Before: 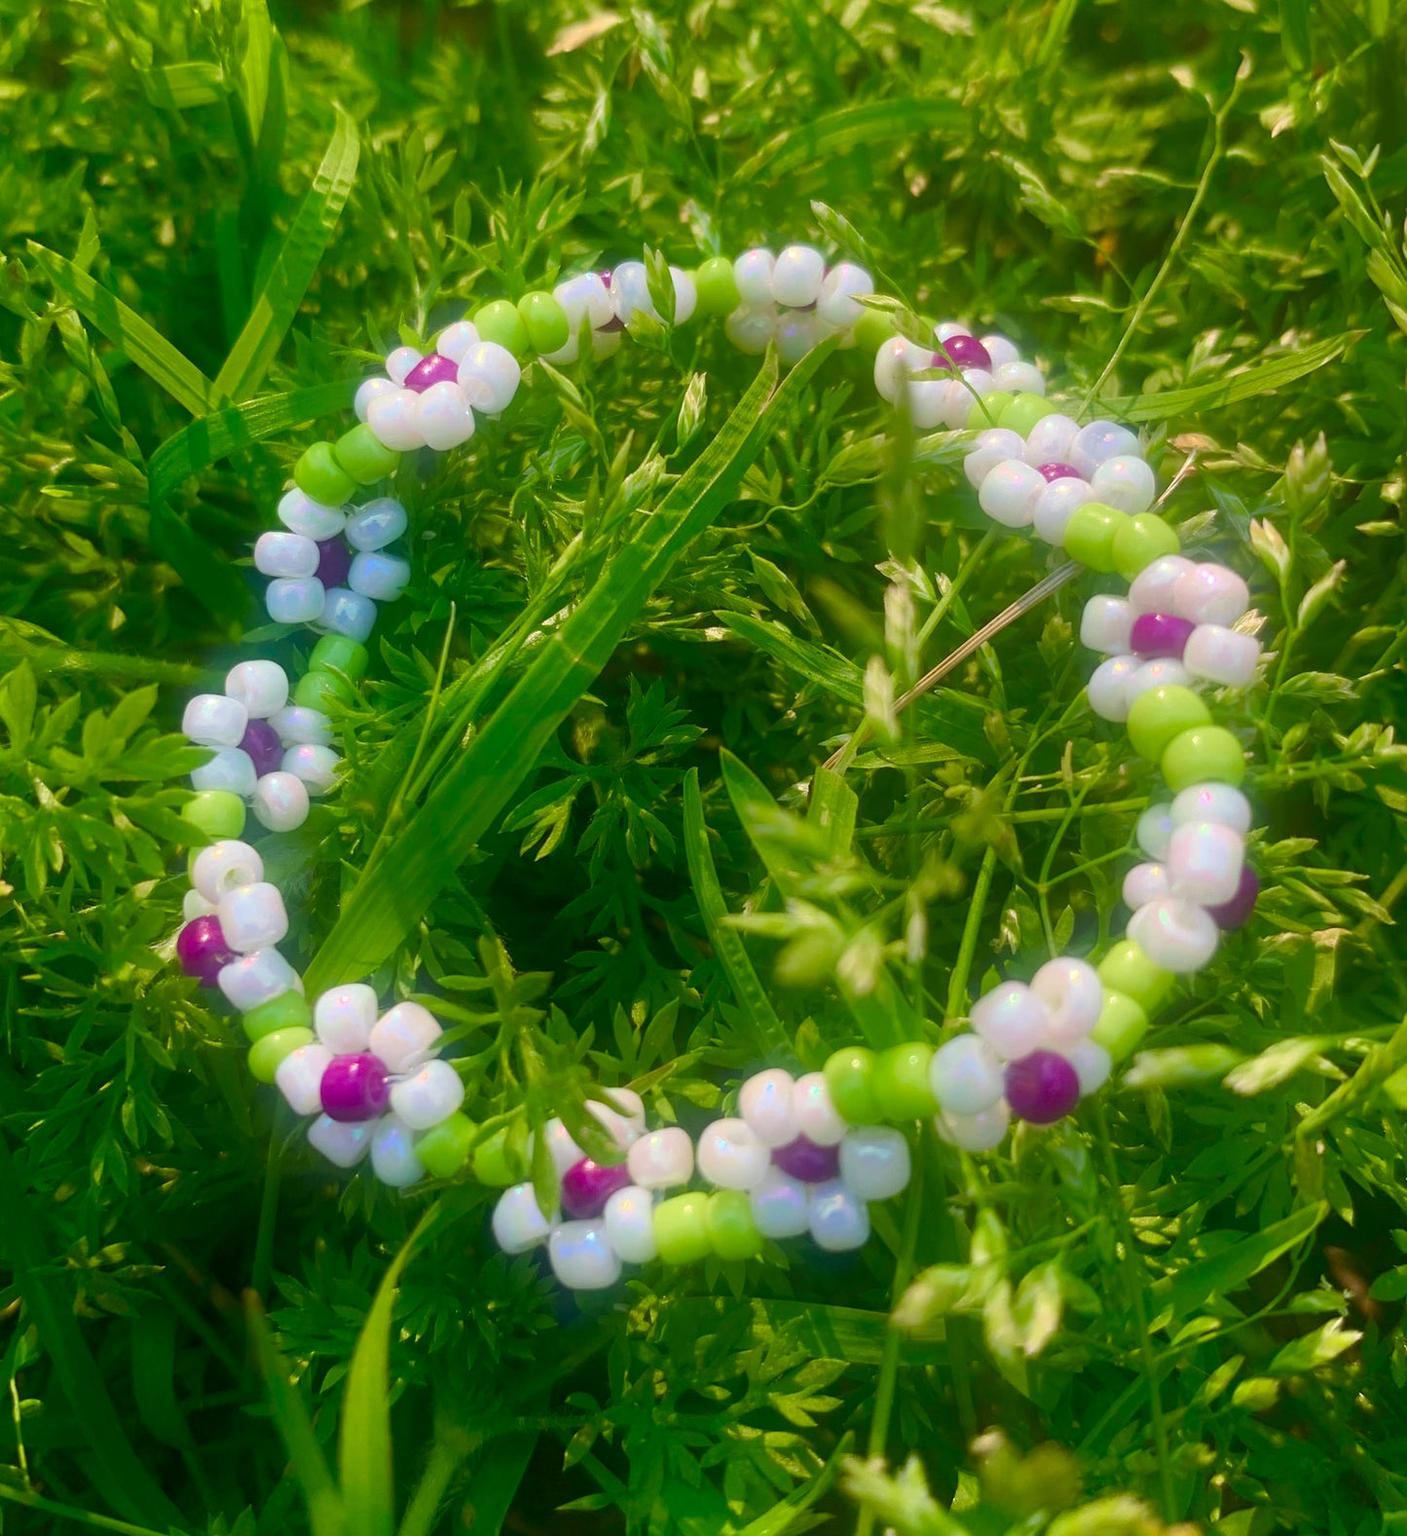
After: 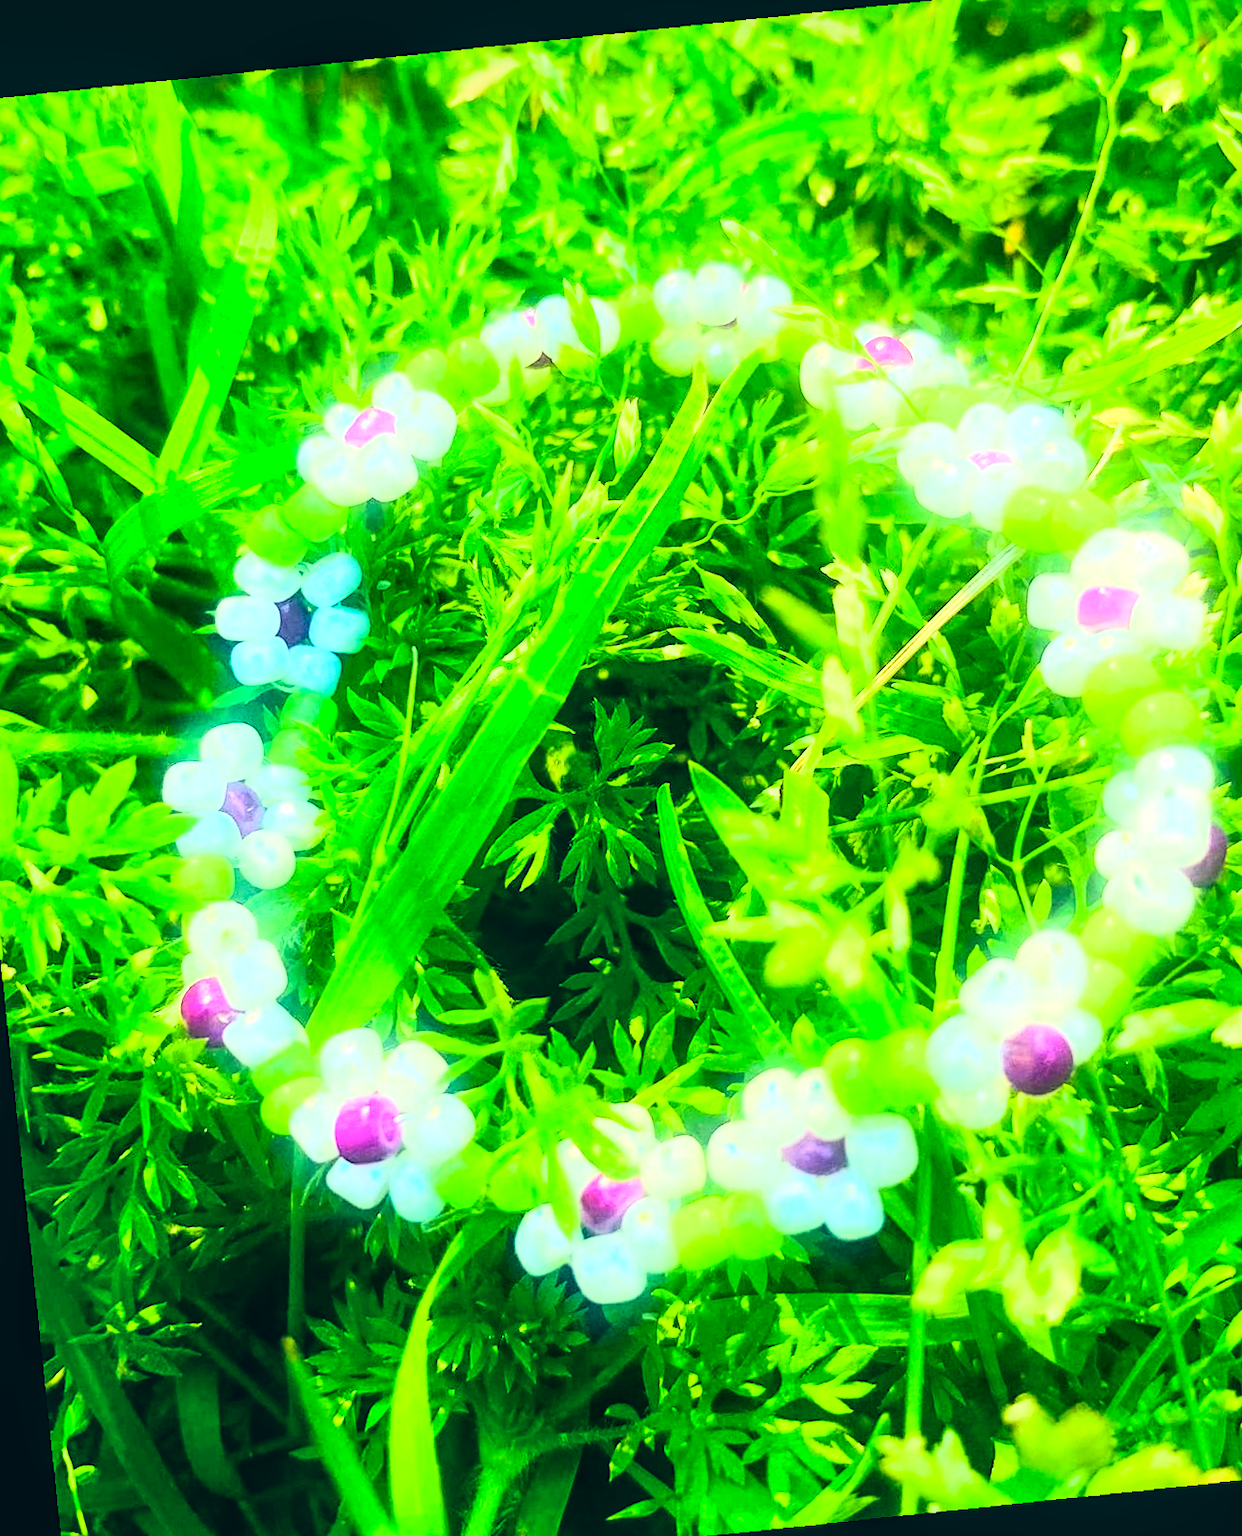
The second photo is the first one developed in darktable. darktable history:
color correction: highlights a* -20.08, highlights b* 9.8, shadows a* -20.4, shadows b* -10.76
rgb curve: curves: ch0 [(0, 0) (0.21, 0.15) (0.24, 0.21) (0.5, 0.75) (0.75, 0.96) (0.89, 0.99) (1, 1)]; ch1 [(0, 0.02) (0.21, 0.13) (0.25, 0.2) (0.5, 0.67) (0.75, 0.9) (0.89, 0.97) (1, 1)]; ch2 [(0, 0.02) (0.21, 0.13) (0.25, 0.2) (0.5, 0.67) (0.75, 0.9) (0.89, 0.97) (1, 1)], compensate middle gray true
rotate and perspective: rotation -4.98°, automatic cropping off
local contrast: on, module defaults
exposure: black level correction 0, exposure 0.953 EV, compensate exposure bias true, compensate highlight preservation false
tone equalizer: -8 EV -0.417 EV, -7 EV -0.389 EV, -6 EV -0.333 EV, -5 EV -0.222 EV, -3 EV 0.222 EV, -2 EV 0.333 EV, -1 EV 0.389 EV, +0 EV 0.417 EV, edges refinement/feathering 500, mask exposure compensation -1.57 EV, preserve details no
sharpen: amount 0.2
crop and rotate: angle 1°, left 4.281%, top 0.642%, right 11.383%, bottom 2.486%
